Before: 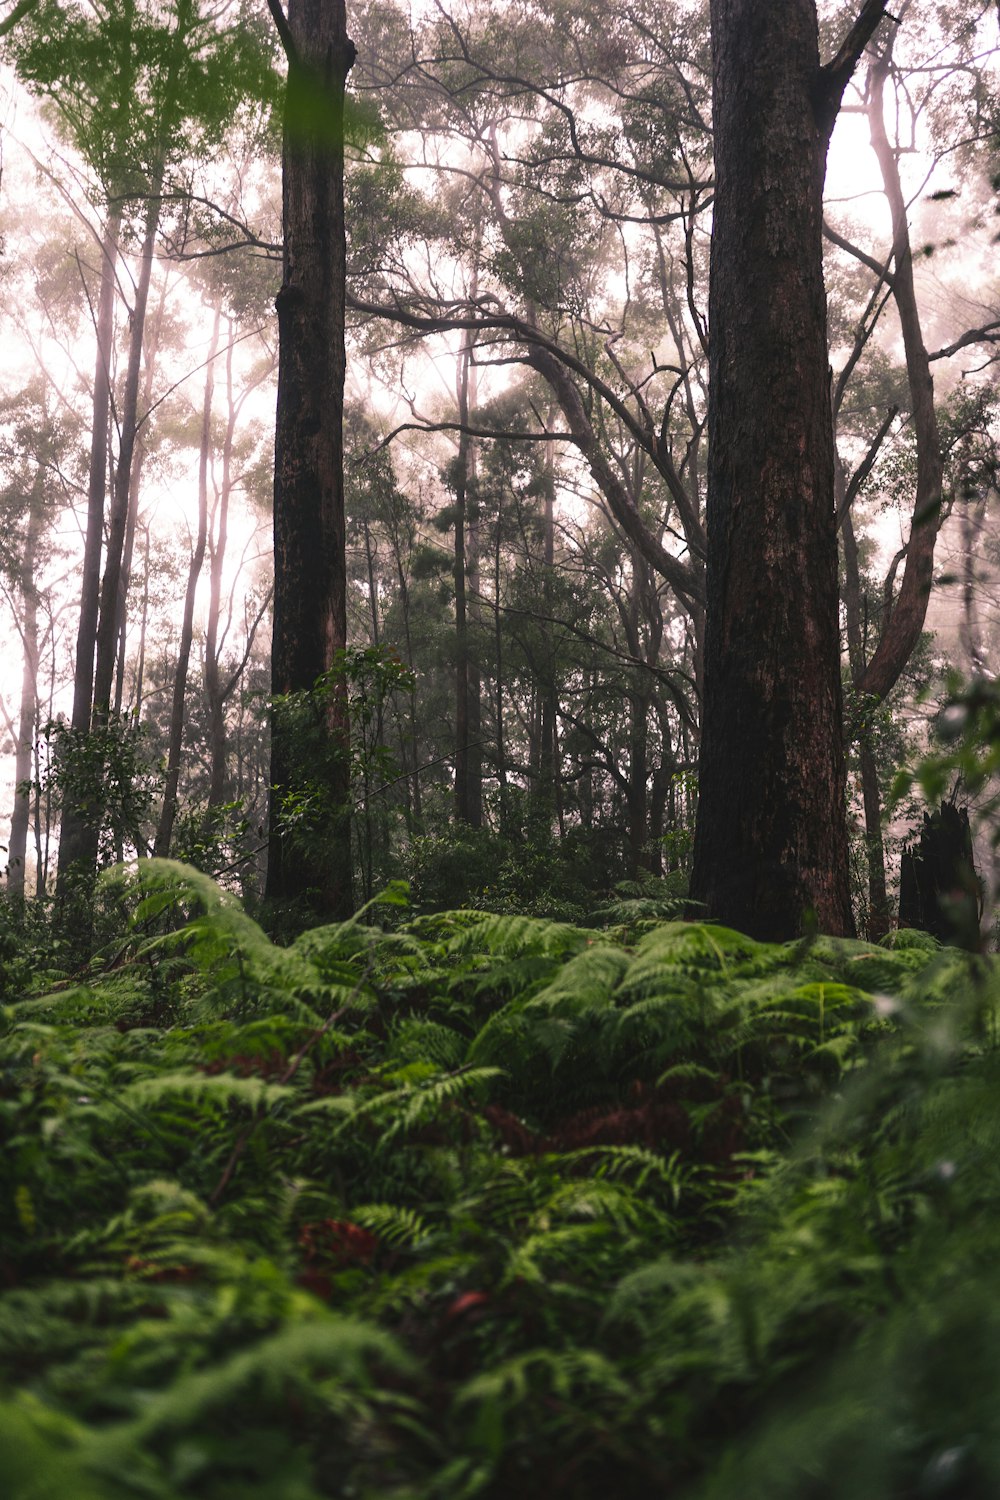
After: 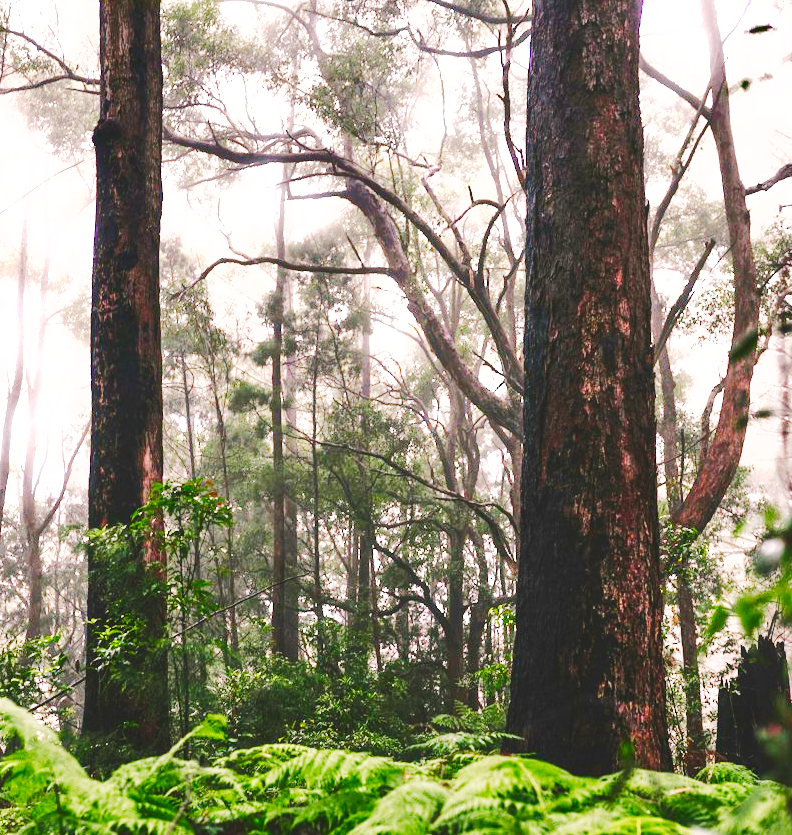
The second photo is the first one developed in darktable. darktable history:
crop: left 18.397%, top 11.113%, right 2.352%, bottom 33.219%
tone curve: curves: ch0 [(0, 0) (0.288, 0.201) (0.683, 0.793) (1, 1)], preserve colors none
shadows and highlights: low approximation 0.01, soften with gaussian
tone equalizer: -8 EV -0.773 EV, -7 EV -0.707 EV, -6 EV -0.591 EV, -5 EV -0.417 EV, -3 EV 0.388 EV, -2 EV 0.6 EV, -1 EV 0.681 EV, +0 EV 0.78 EV, edges refinement/feathering 500, mask exposure compensation -1.57 EV, preserve details no
exposure: exposure 1.489 EV, compensate exposure bias true, compensate highlight preservation false
color balance rgb: linear chroma grading › global chroma 9.103%, perceptual saturation grading › global saturation 20%, perceptual saturation grading › highlights -50.499%, perceptual saturation grading › shadows 30.774%, perceptual brilliance grading › mid-tones 9.669%, perceptual brilliance grading › shadows 15.452%, contrast -29.719%
local contrast: mode bilateral grid, contrast 14, coarseness 36, detail 104%, midtone range 0.2
